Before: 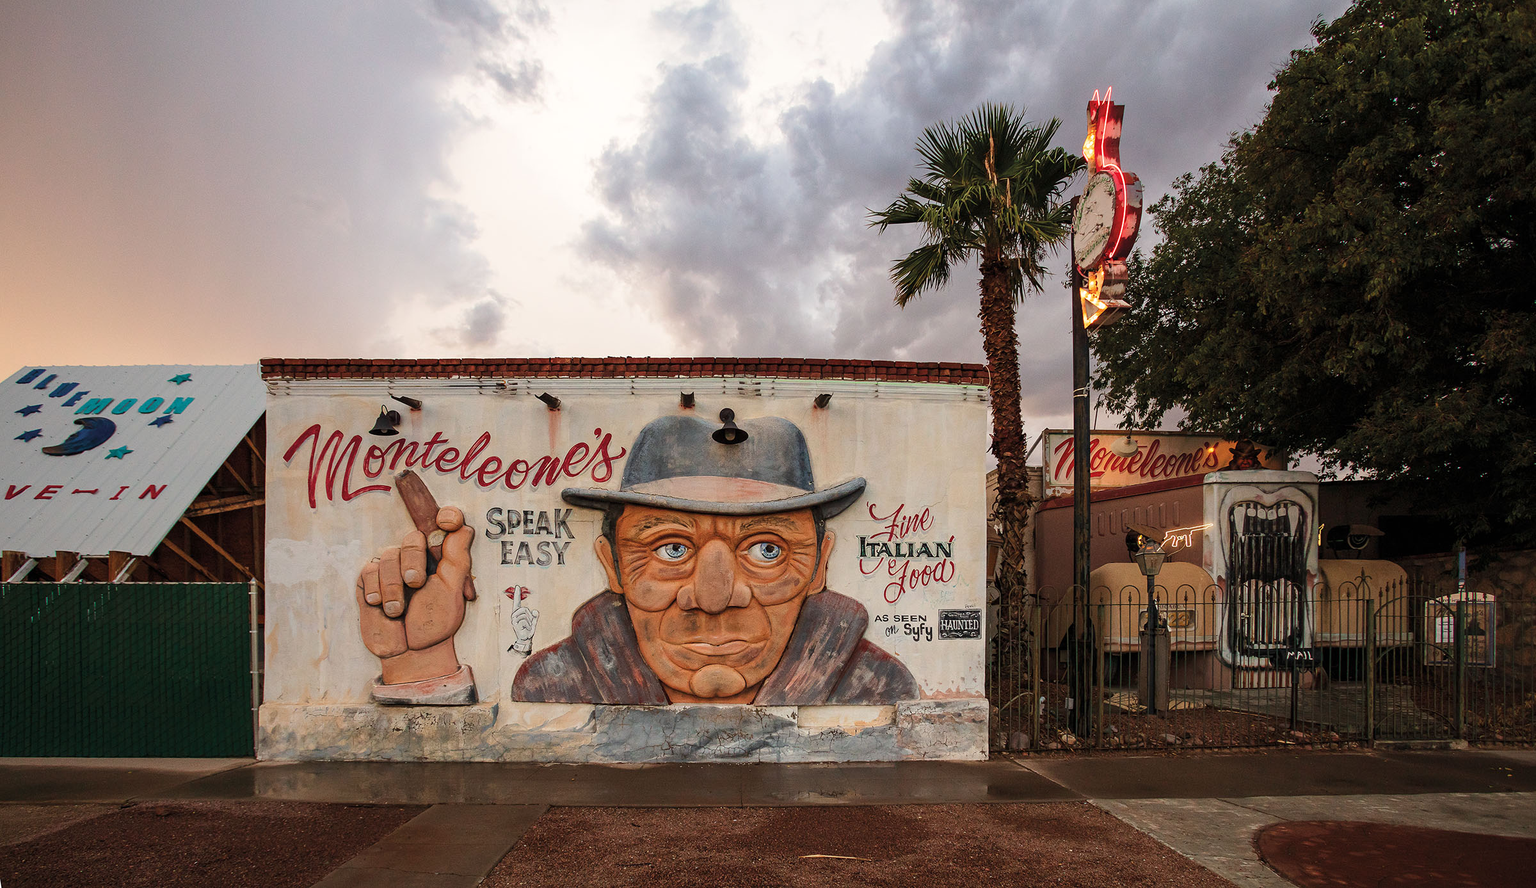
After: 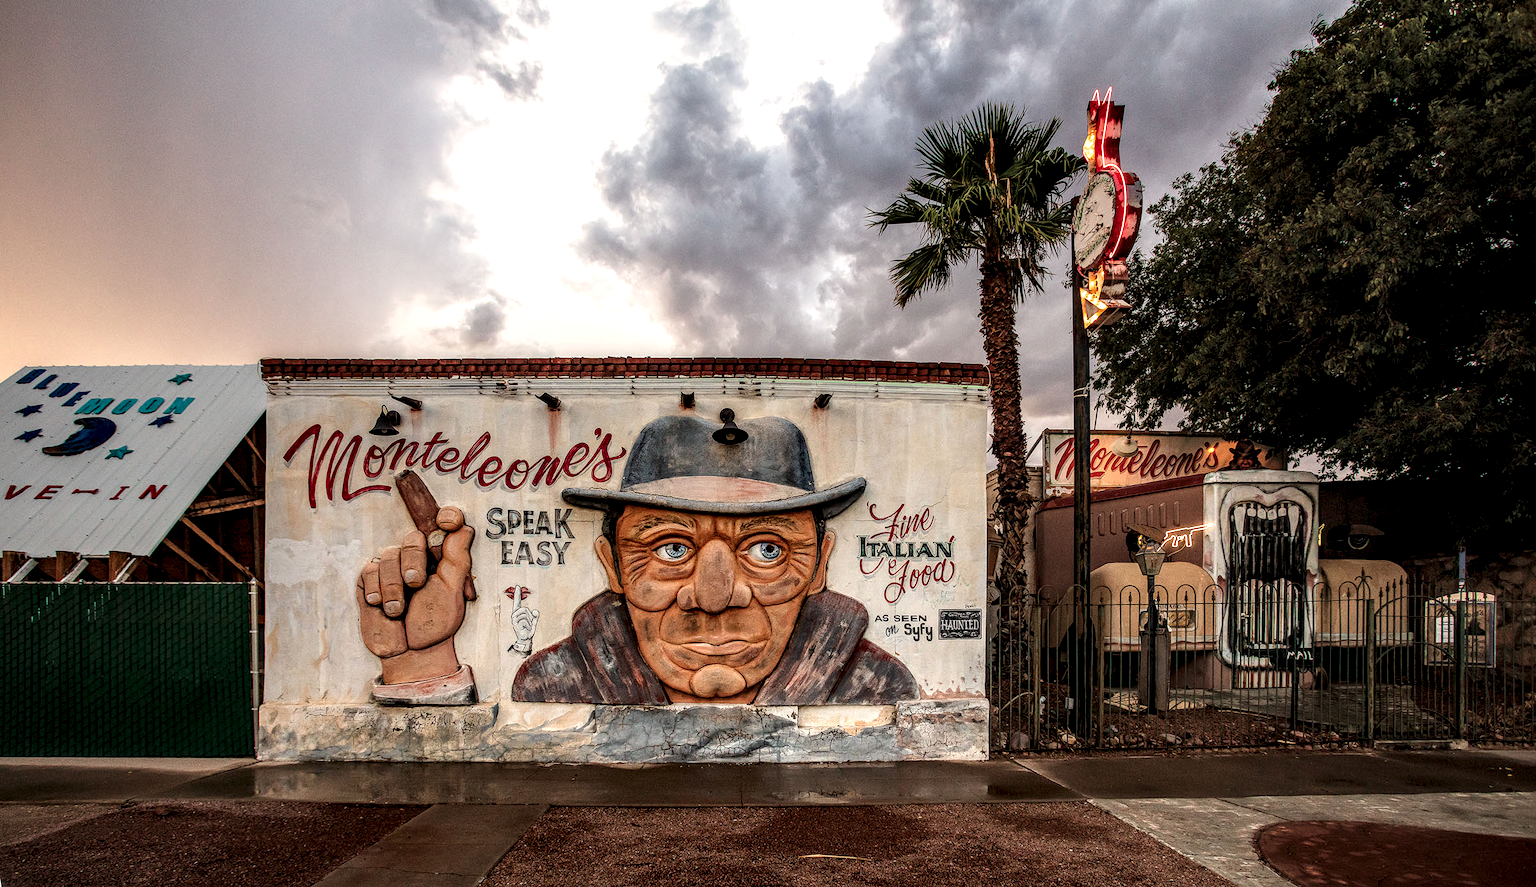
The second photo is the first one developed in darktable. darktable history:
local contrast: highlights 16%, detail 188%
